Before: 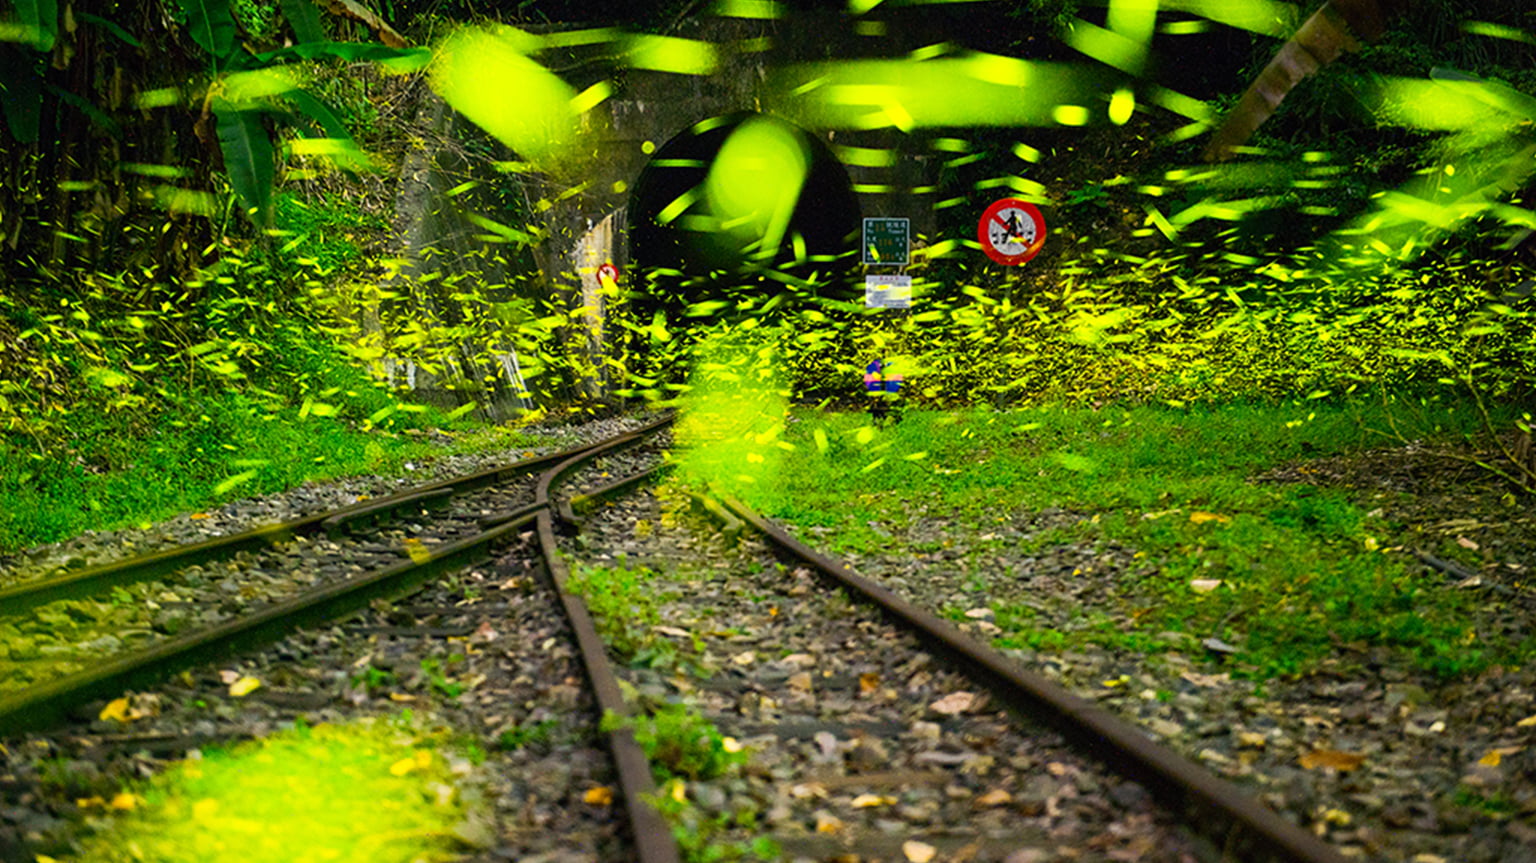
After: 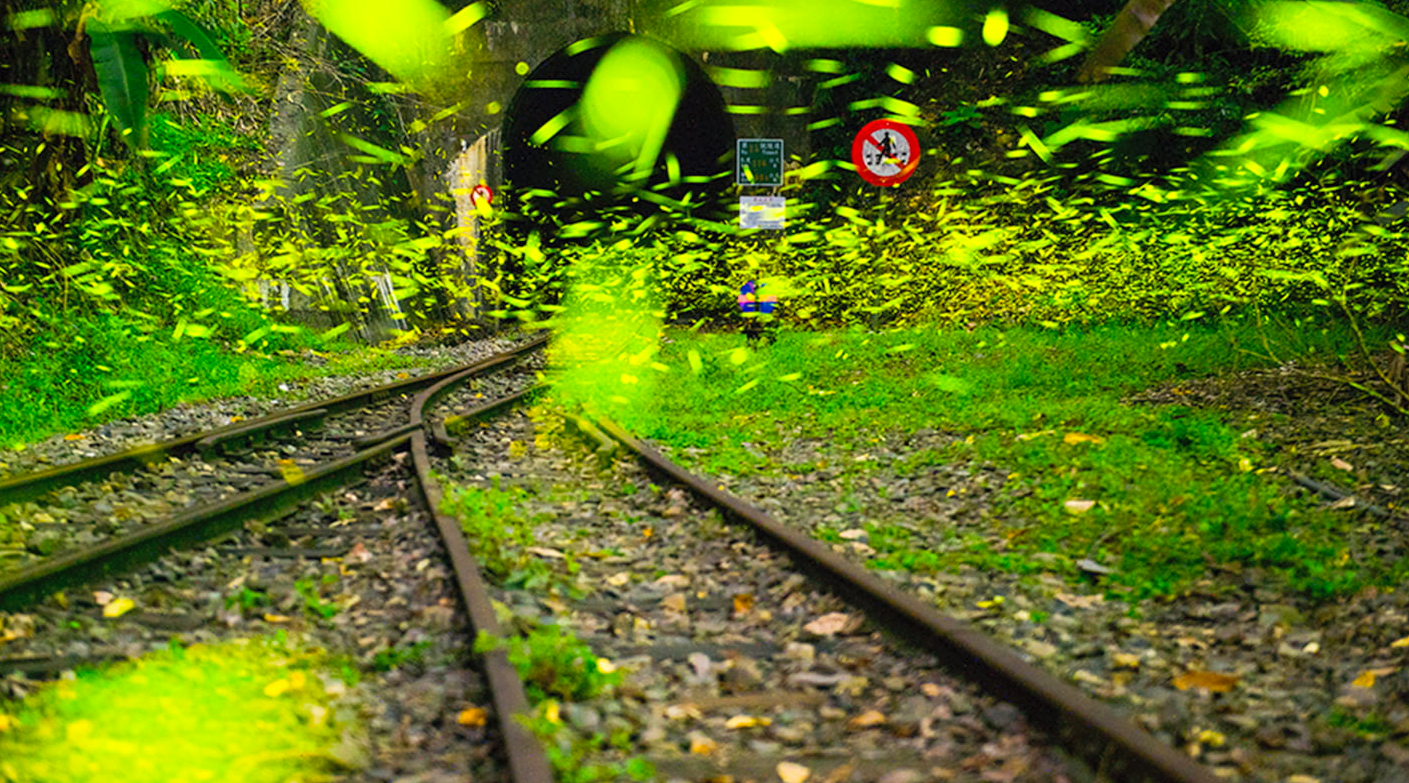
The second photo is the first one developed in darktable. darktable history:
crop and rotate: left 8.262%, top 9.226%
contrast brightness saturation: brightness 0.09, saturation 0.19
